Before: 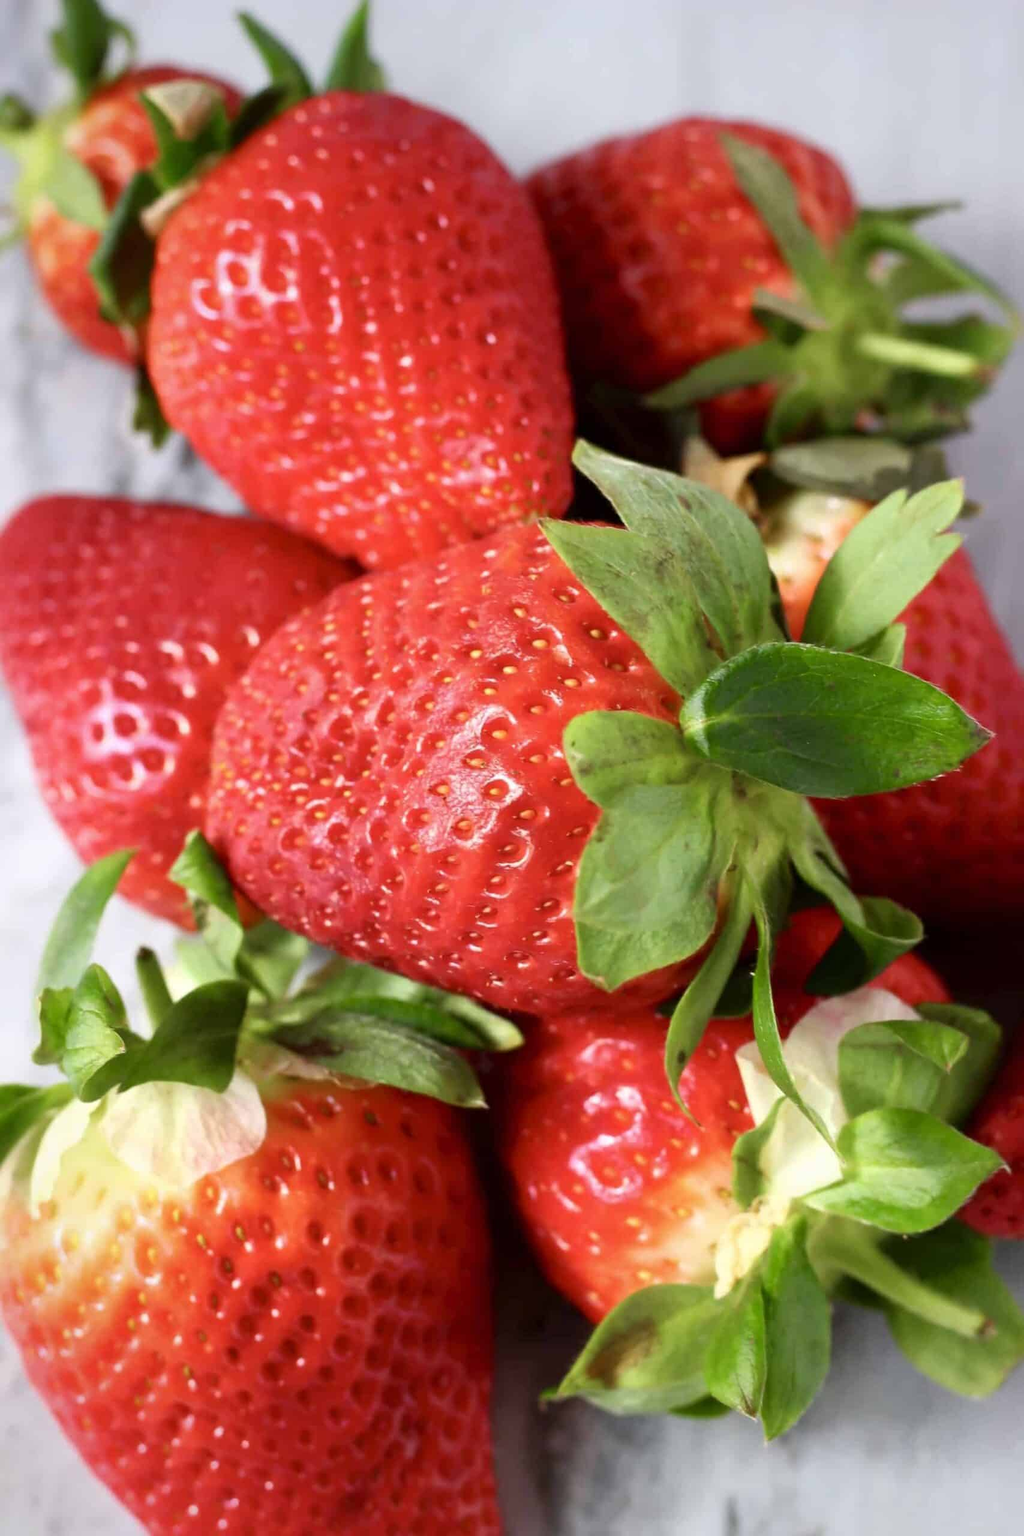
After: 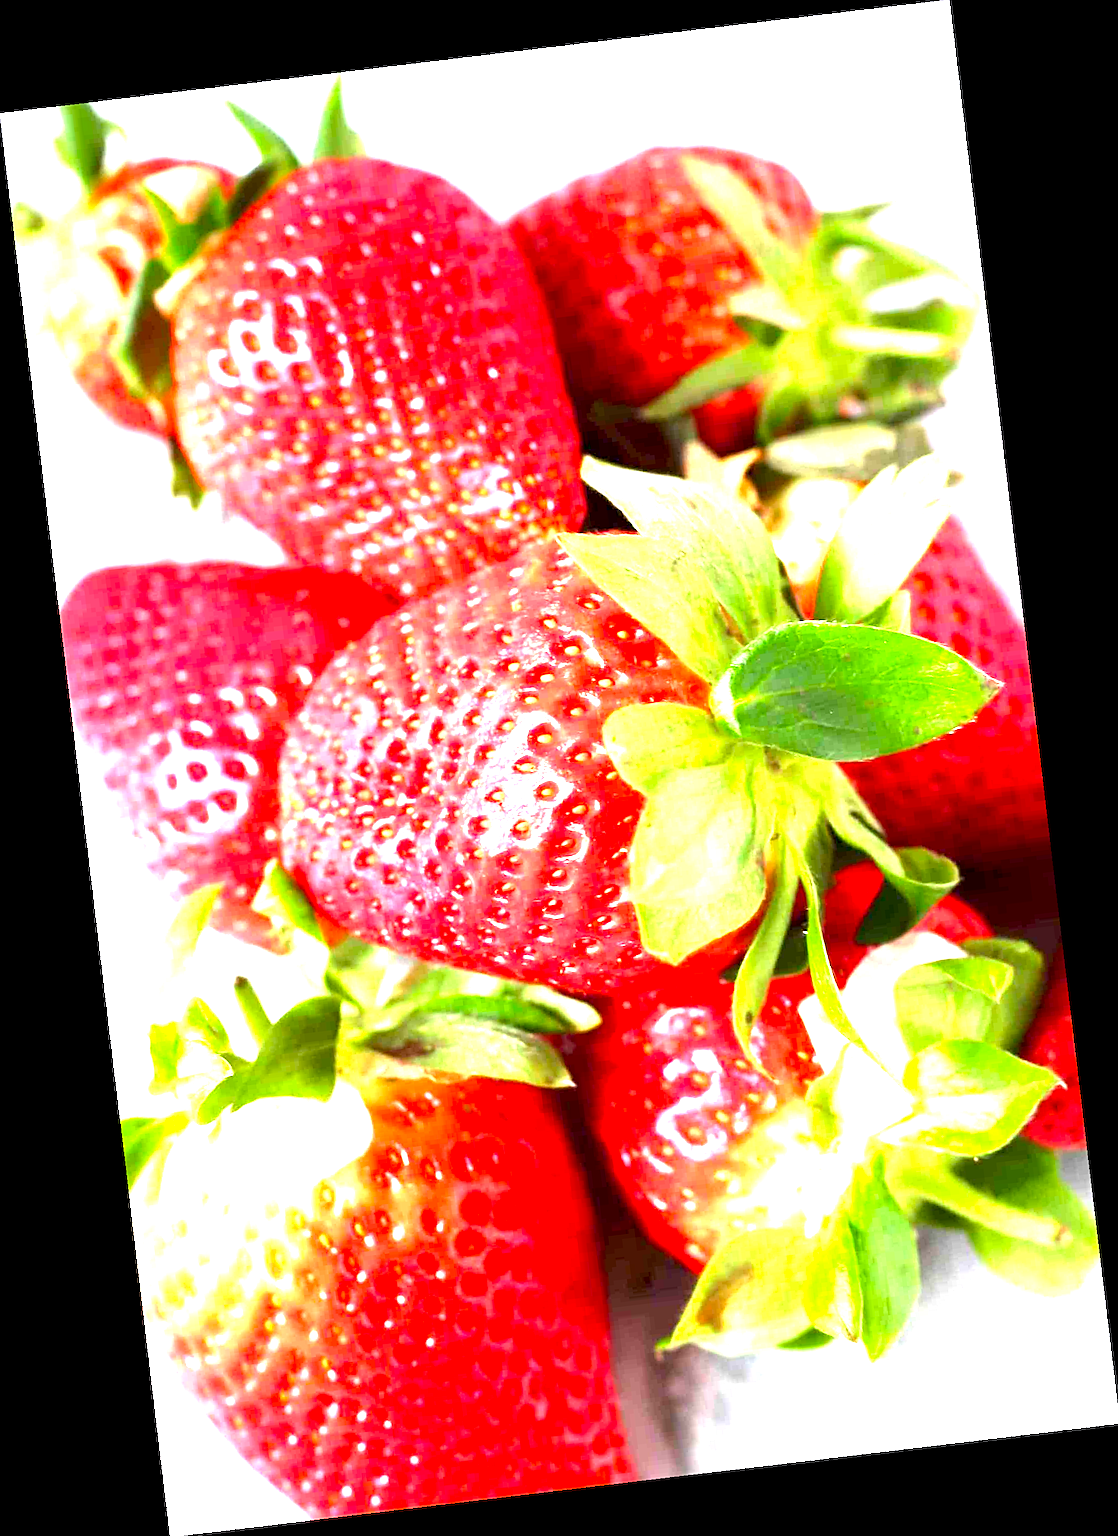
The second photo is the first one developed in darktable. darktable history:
rotate and perspective: rotation -6.83°, automatic cropping off
color balance: contrast -0.5%
exposure: black level correction 0.001, exposure 2.607 EV, compensate exposure bias true, compensate highlight preservation false
sharpen: on, module defaults
